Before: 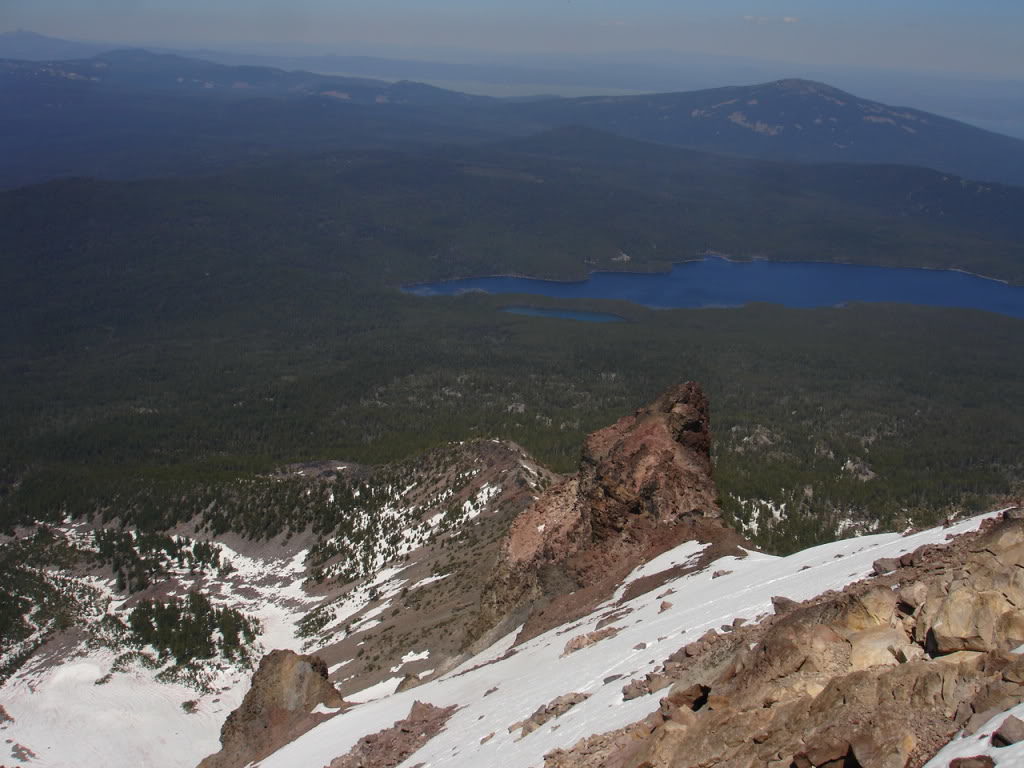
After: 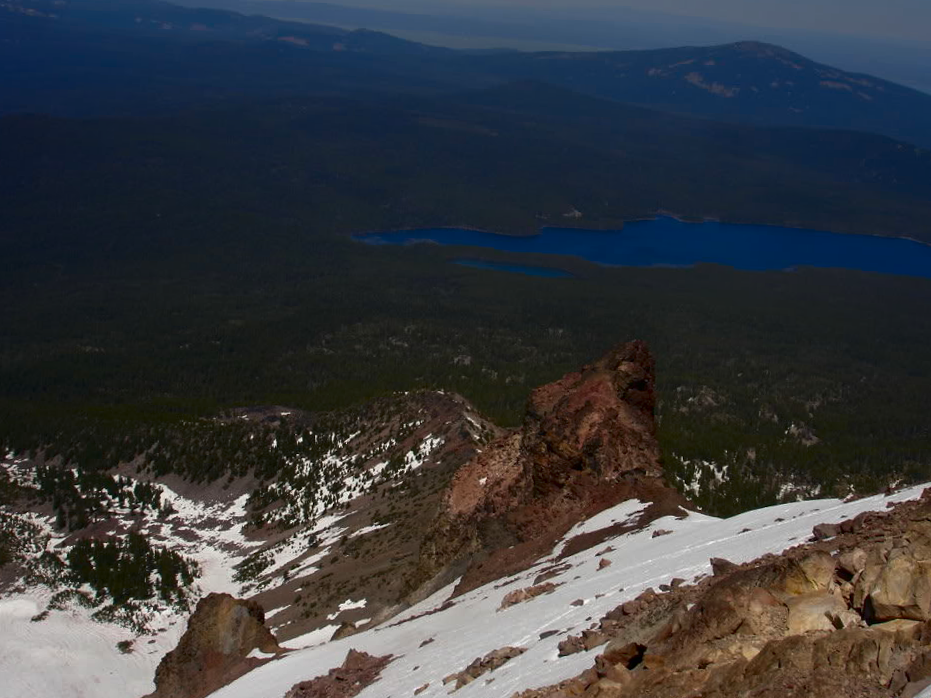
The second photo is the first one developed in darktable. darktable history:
crop and rotate: angle -2.09°, left 3.121%, top 4.256%, right 1.548%, bottom 0.473%
contrast brightness saturation: brightness -0.254, saturation 0.2
